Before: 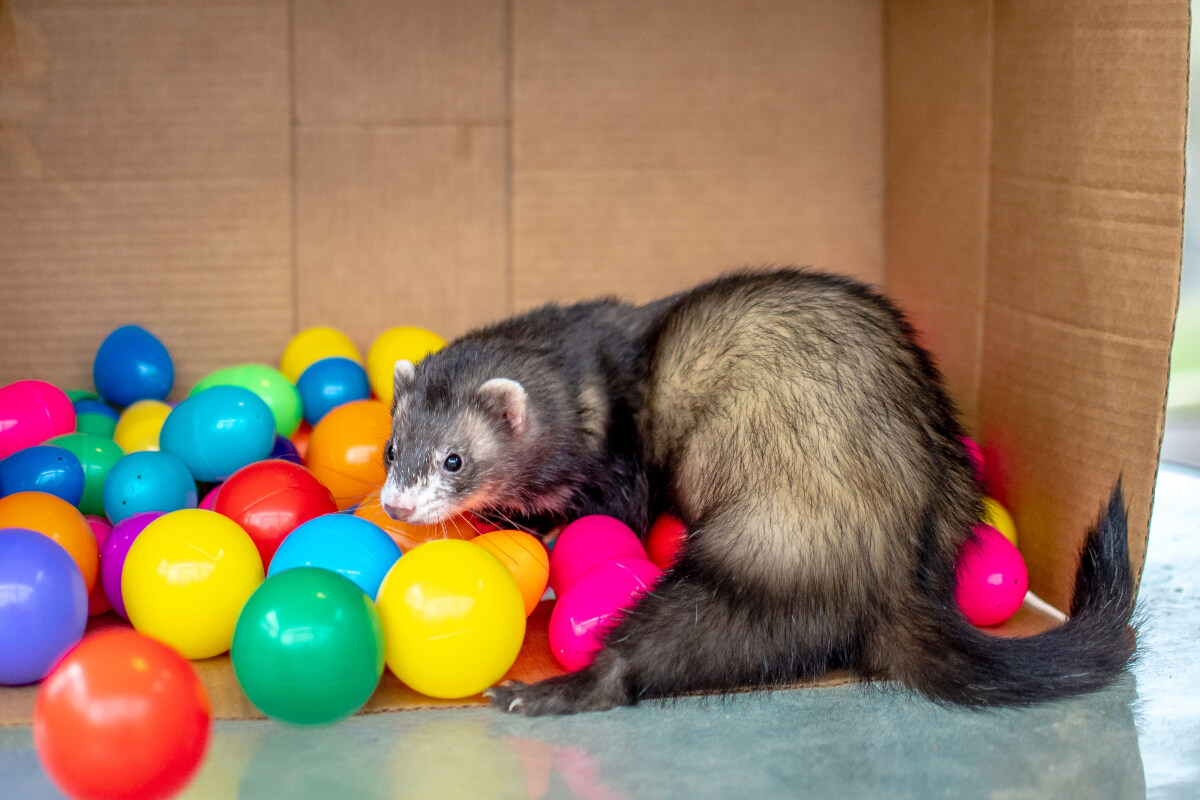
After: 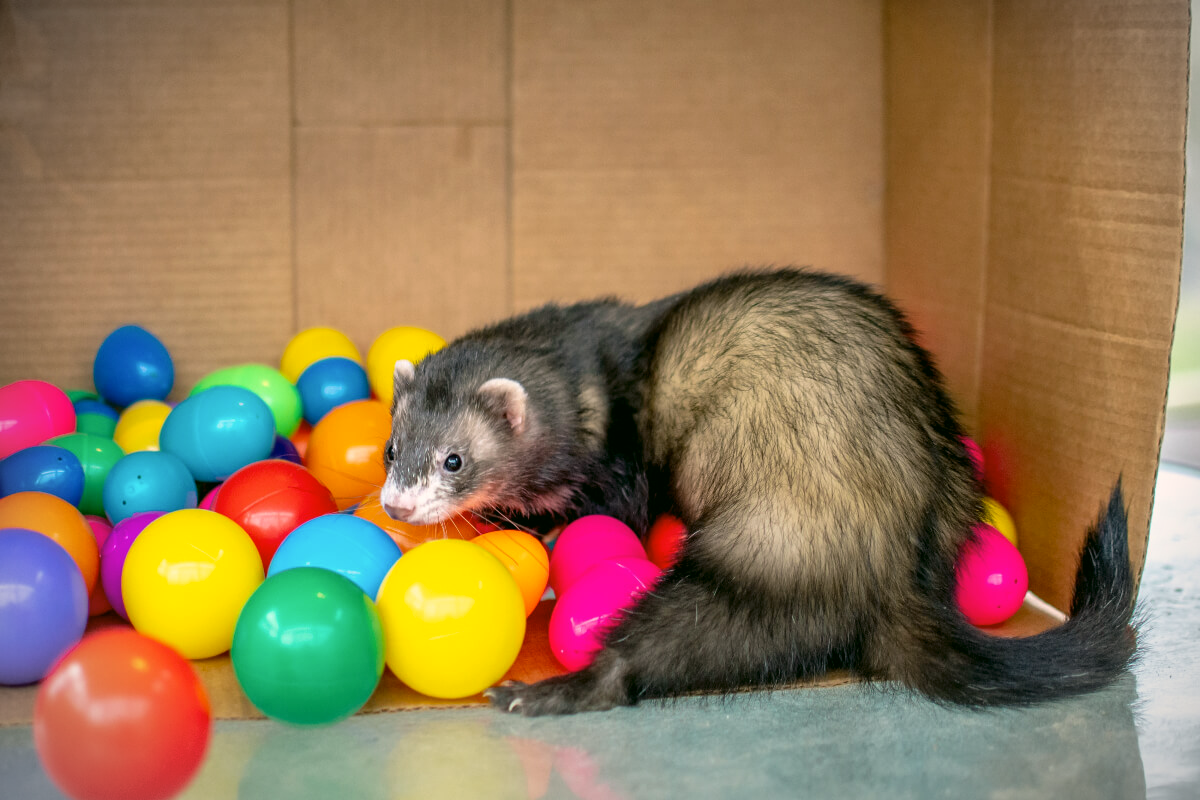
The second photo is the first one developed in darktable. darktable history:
vignetting: fall-off start 89.25%, fall-off radius 43.07%, width/height ratio 1.158
color correction: highlights a* 4.35, highlights b* 4.98, shadows a* -8.15, shadows b* 4.82
